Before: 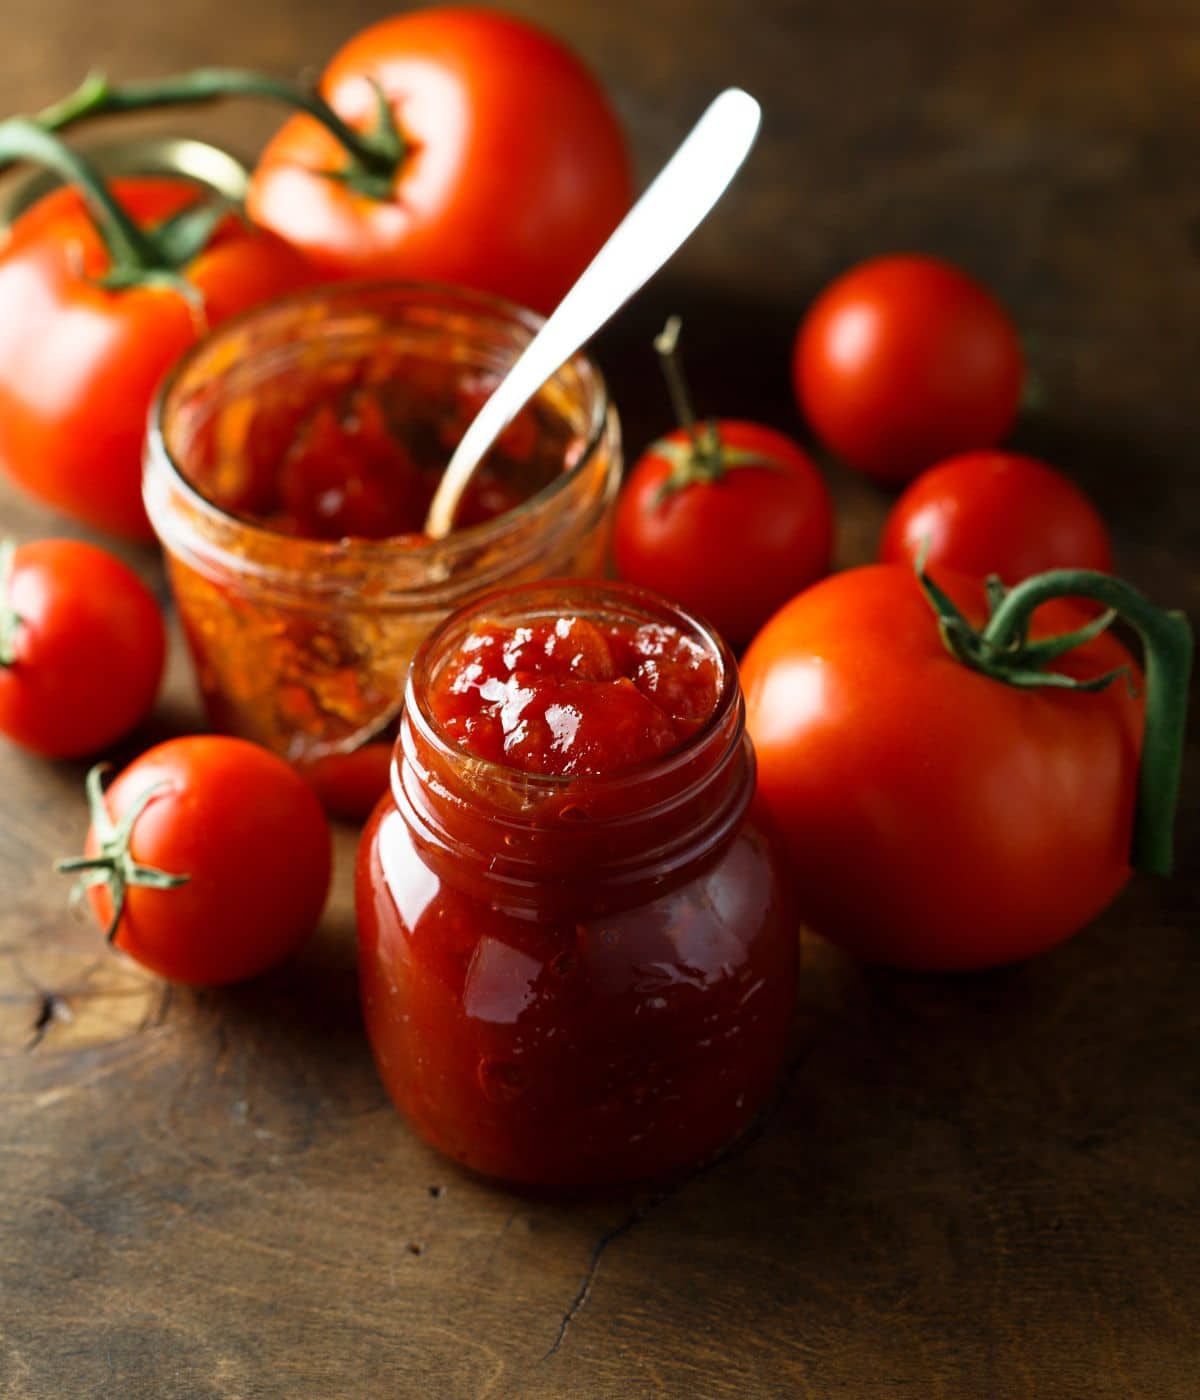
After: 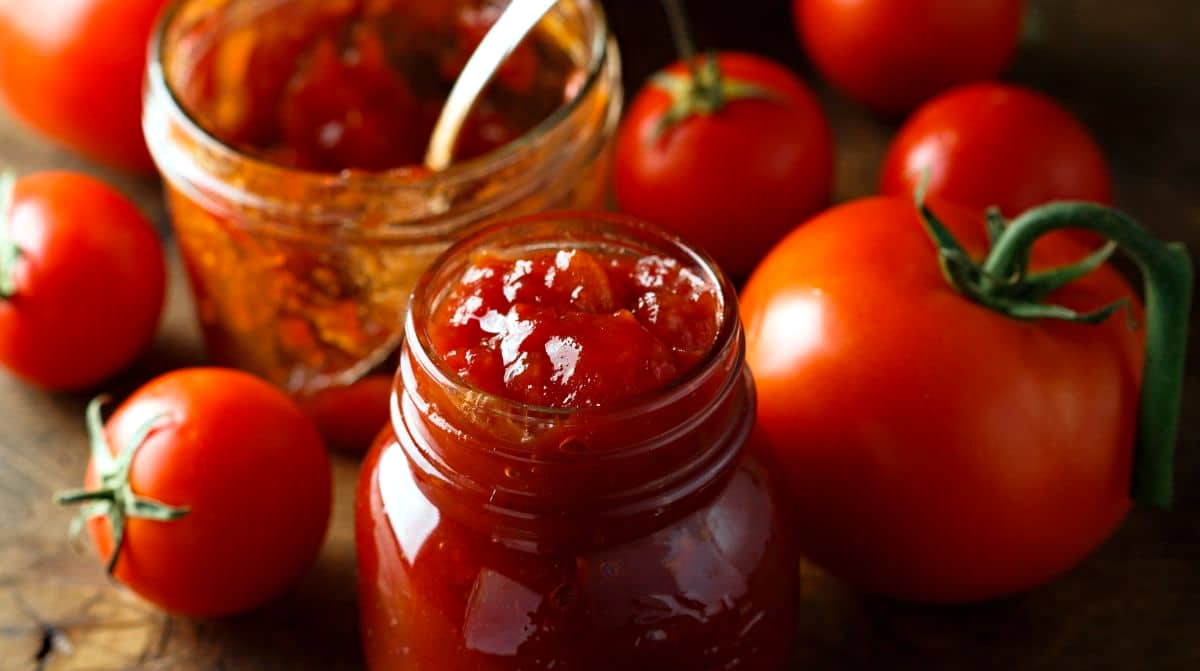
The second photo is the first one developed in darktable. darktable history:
crop and rotate: top 26.327%, bottom 25.69%
haze removal: compatibility mode true, adaptive false
